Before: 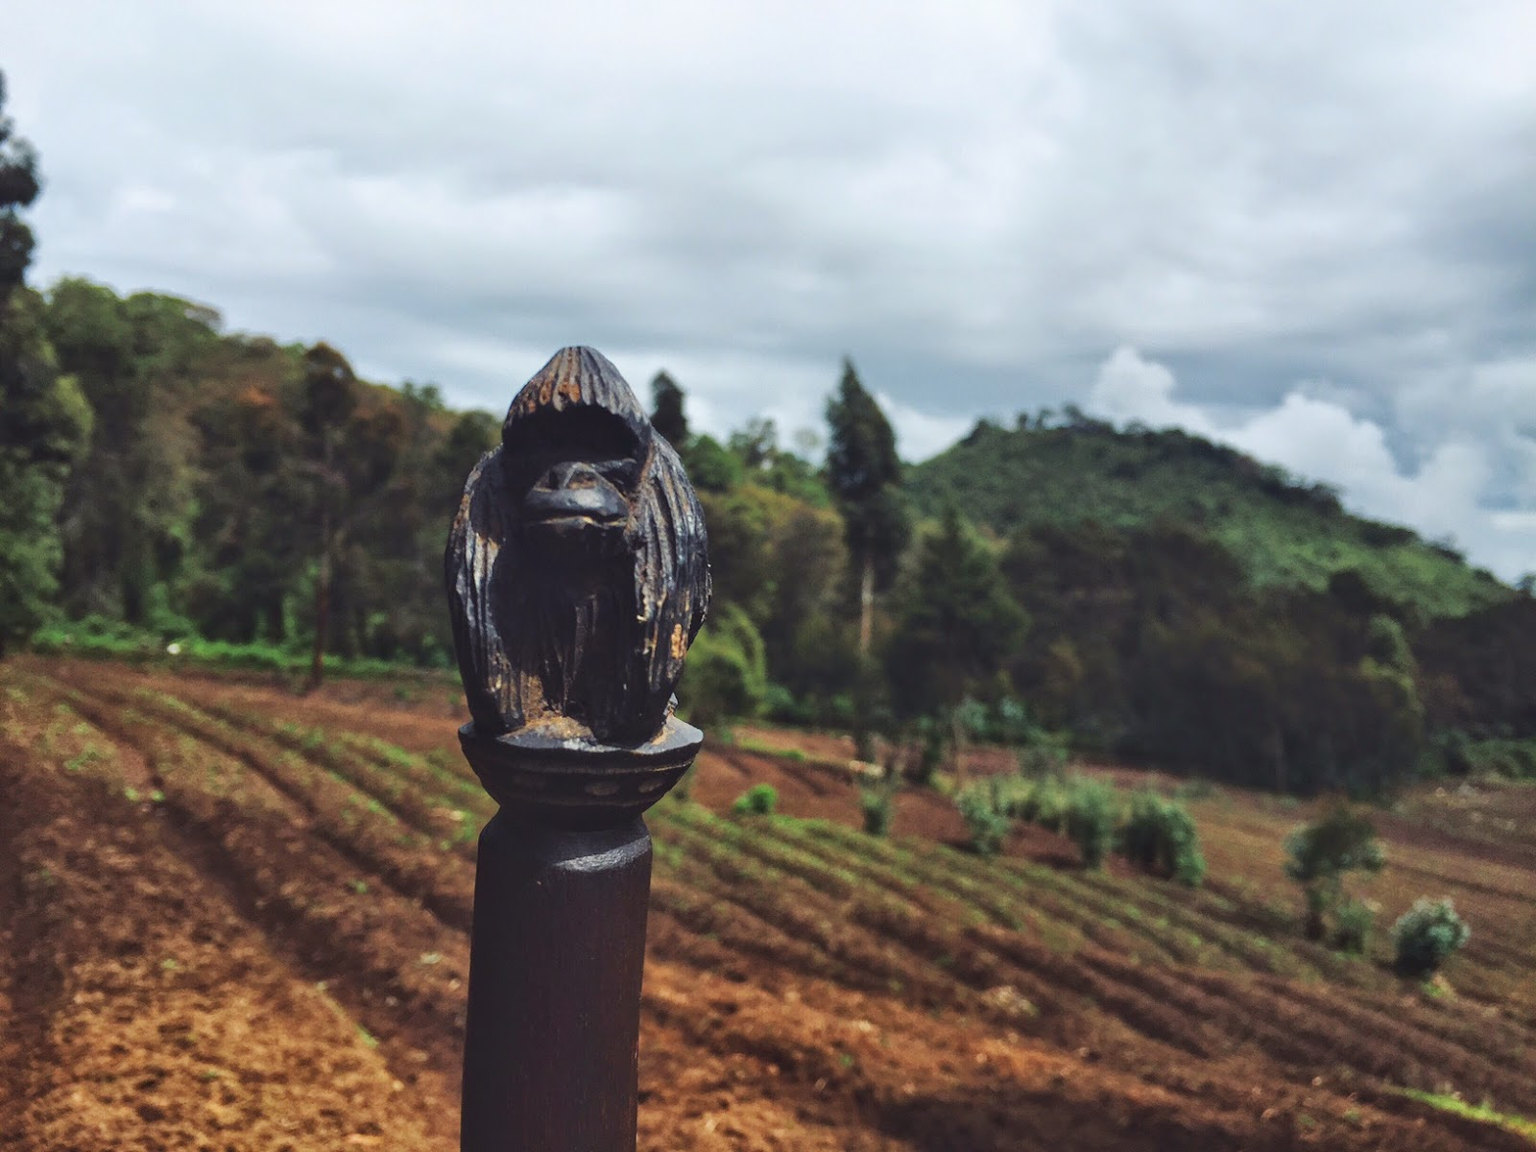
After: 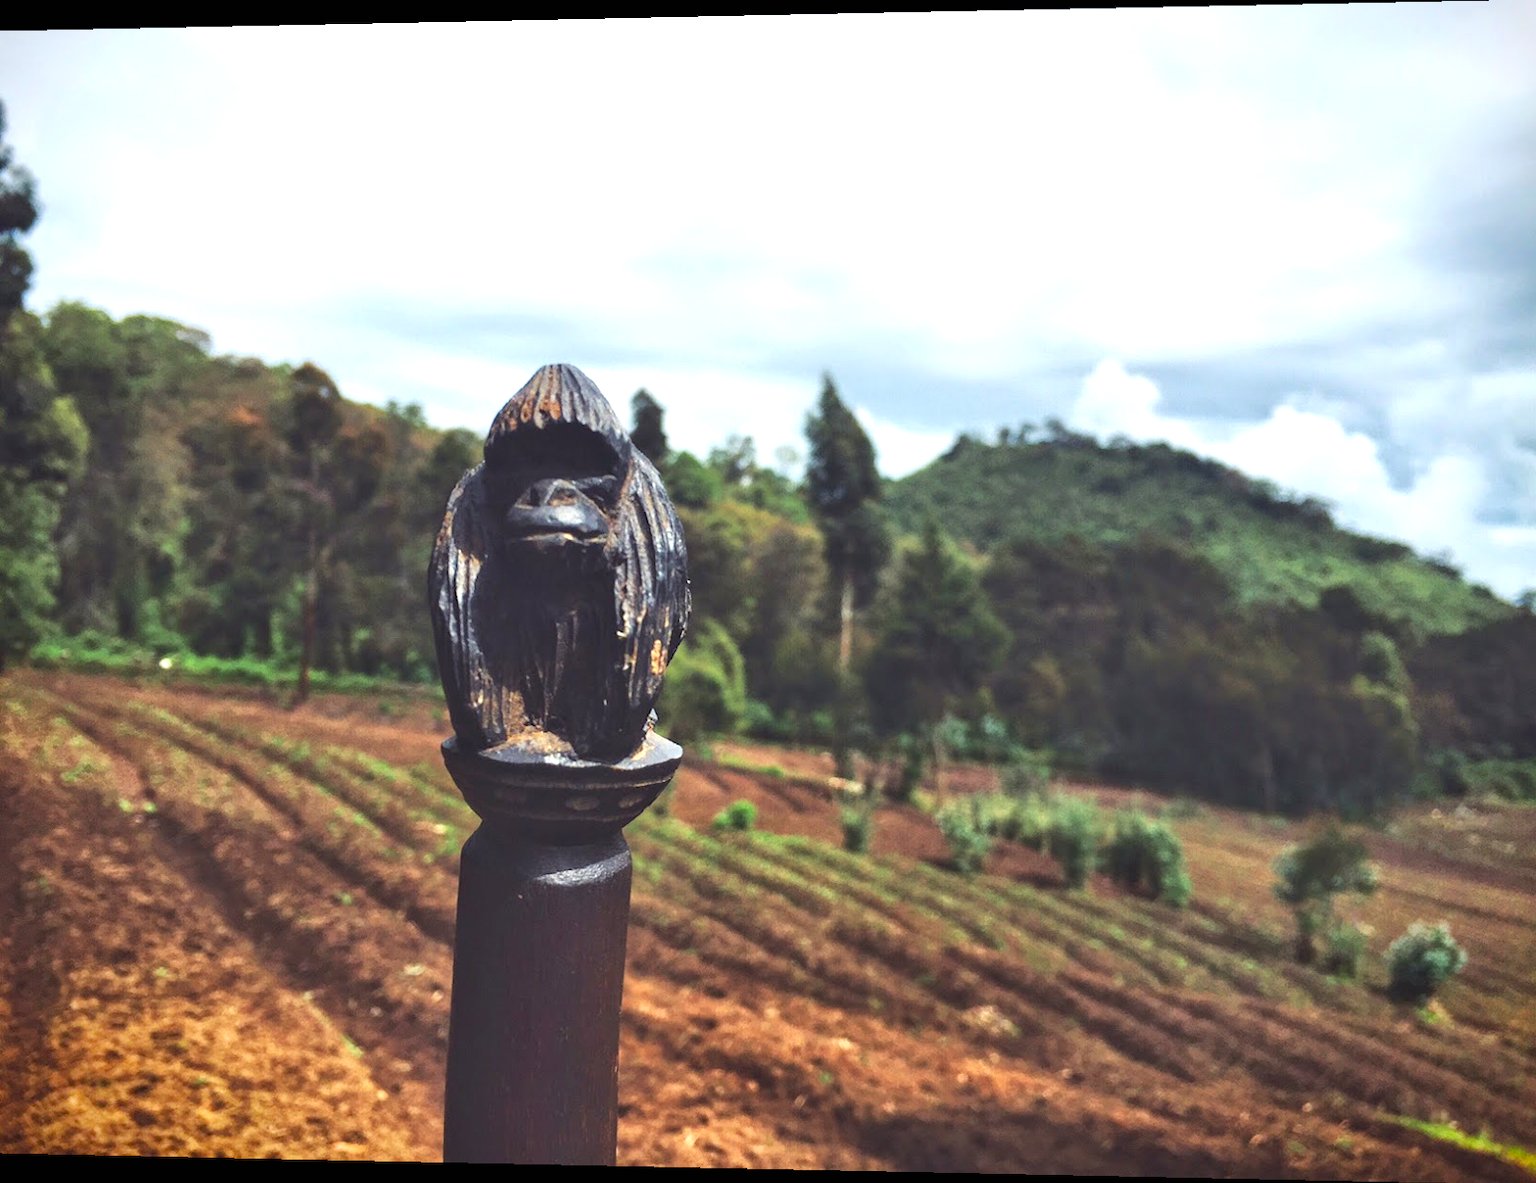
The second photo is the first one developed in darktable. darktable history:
vignetting: fall-off start 88.53%, fall-off radius 44.2%, saturation 0.376, width/height ratio 1.161
rotate and perspective: lens shift (horizontal) -0.055, automatic cropping off
exposure: black level correction 0, exposure 0.877 EV, compensate exposure bias true, compensate highlight preservation false
